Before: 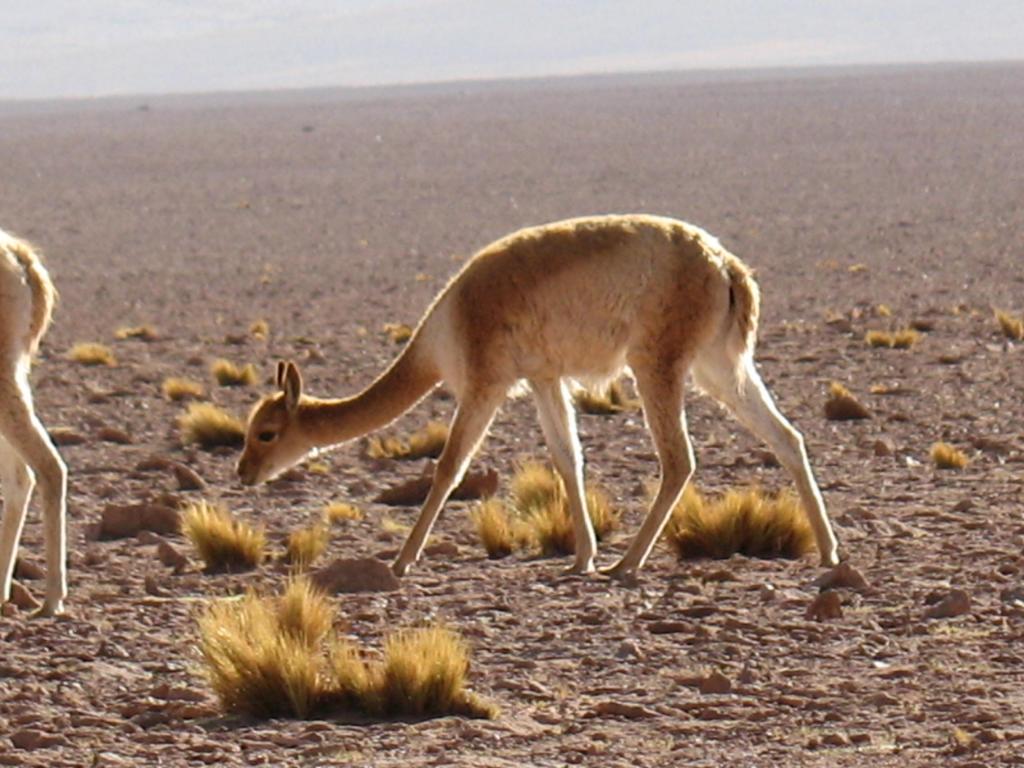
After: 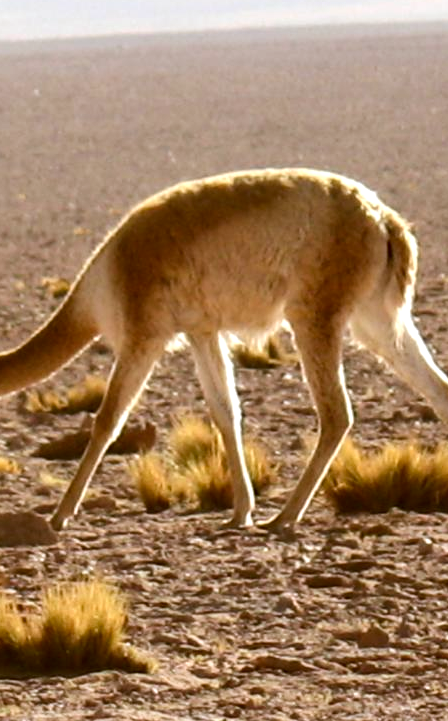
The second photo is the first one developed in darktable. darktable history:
tone equalizer: -8 EV -0.383 EV, -7 EV -0.36 EV, -6 EV -0.335 EV, -5 EV -0.252 EV, -3 EV 0.217 EV, -2 EV 0.332 EV, -1 EV 0.373 EV, +0 EV 0.402 EV, edges refinement/feathering 500, mask exposure compensation -1.57 EV, preserve details no
crop: left 33.465%, top 6.037%, right 22.782%
color correction: highlights a* -0.429, highlights b* 0.169, shadows a* 4.52, shadows b* 20.88
